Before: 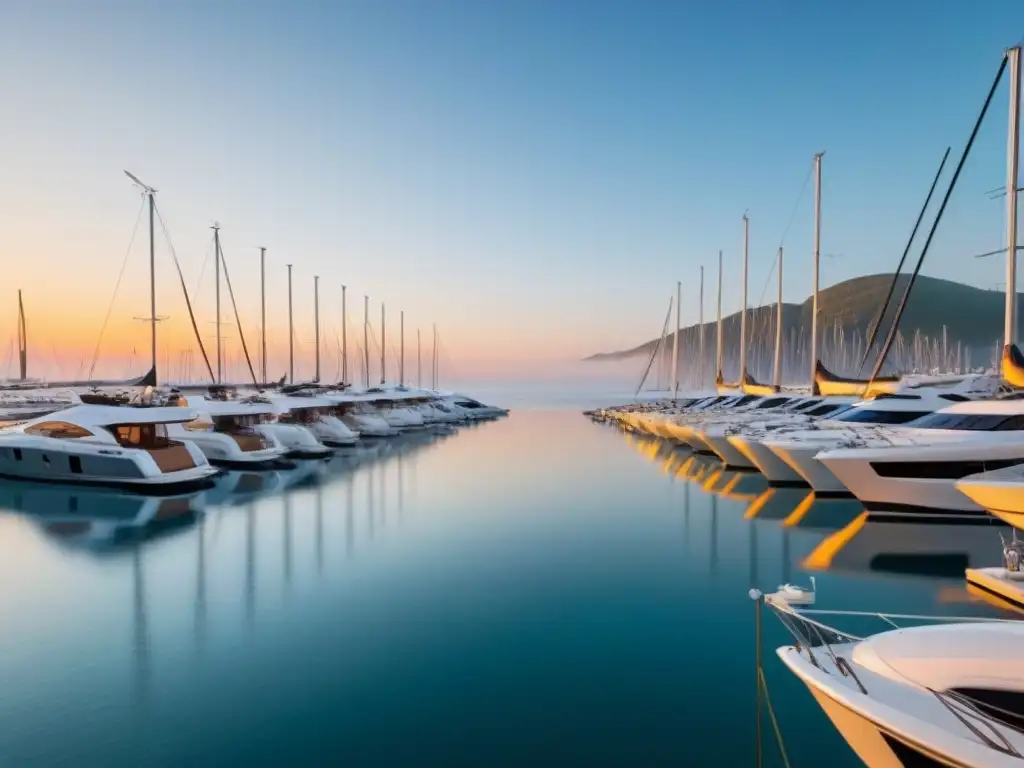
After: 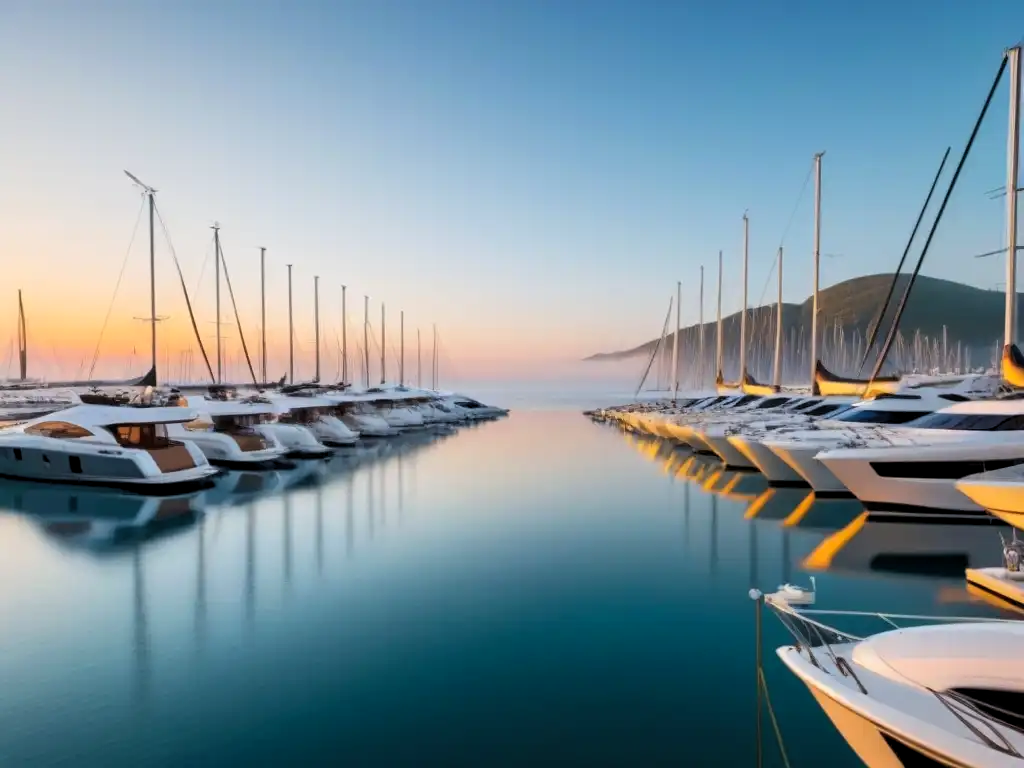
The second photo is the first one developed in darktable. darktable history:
contrast brightness saturation: contrast 0.08, saturation 0.02
levels: levels [0.026, 0.507, 0.987]
